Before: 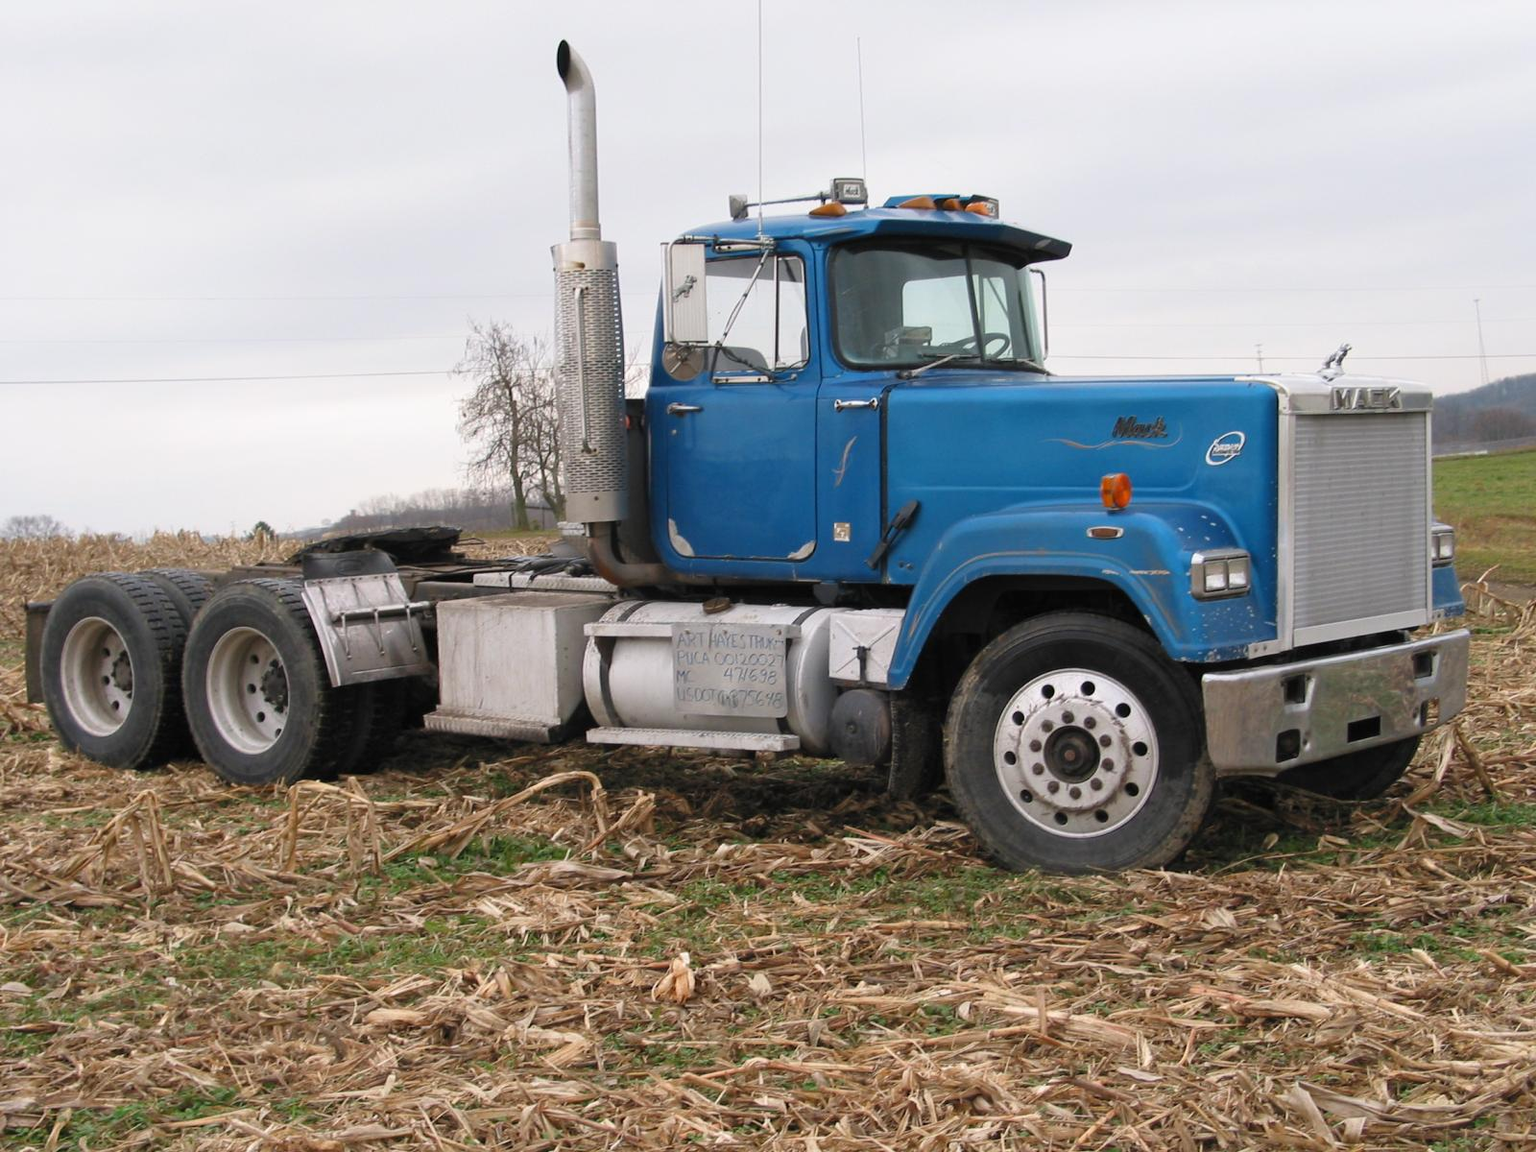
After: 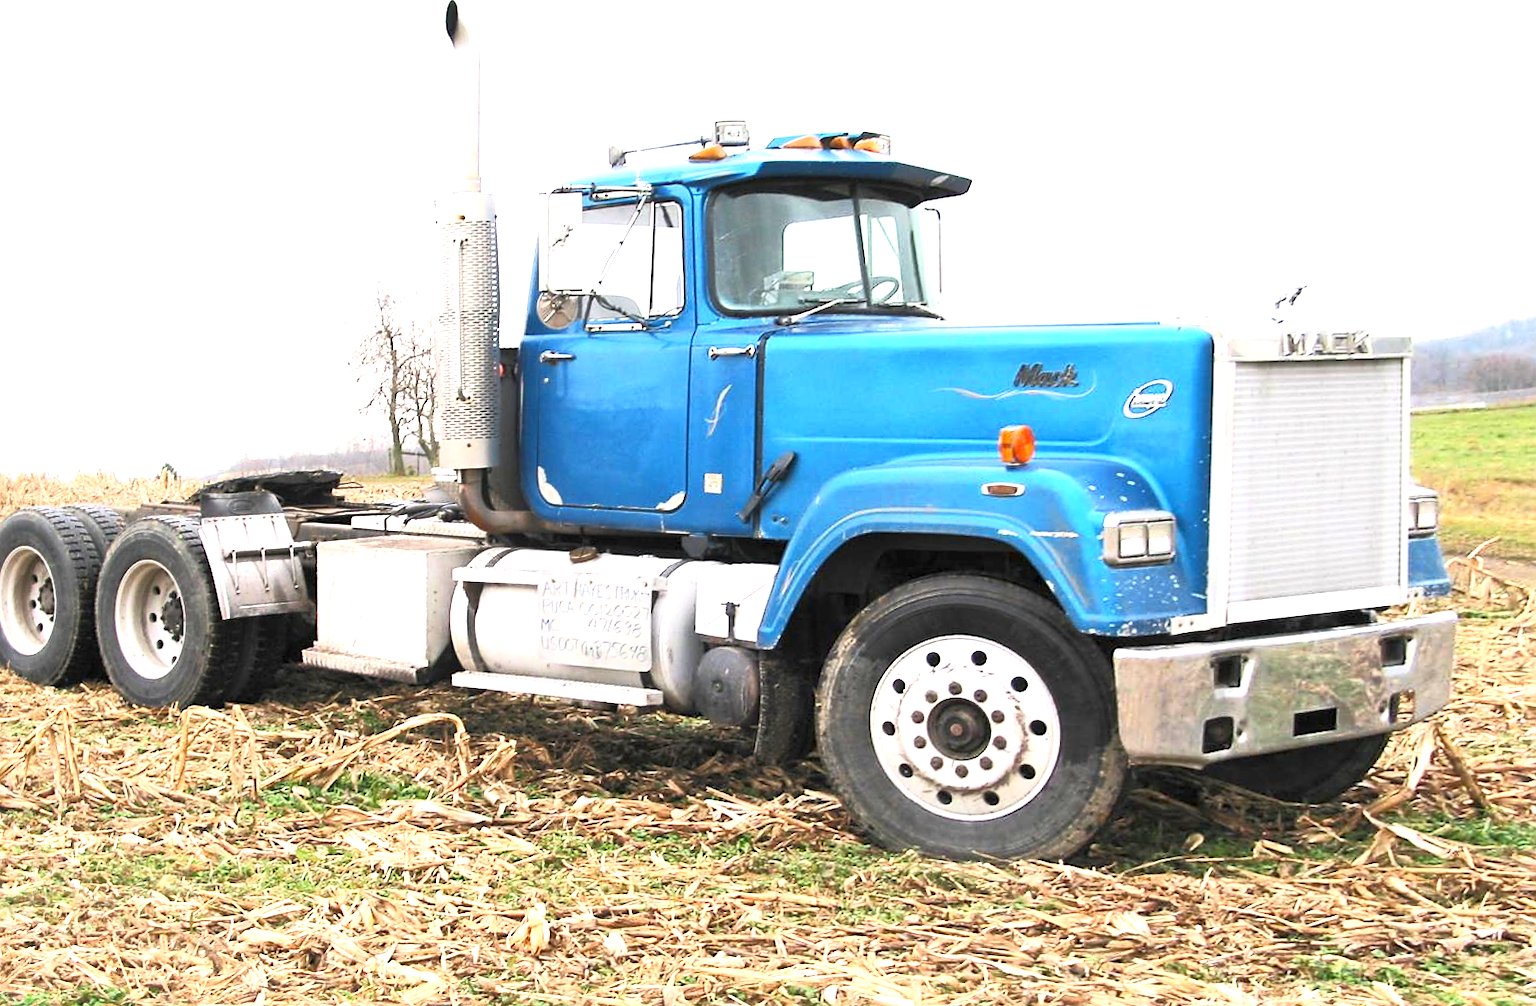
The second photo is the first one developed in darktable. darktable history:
rotate and perspective: rotation 1.69°, lens shift (vertical) -0.023, lens shift (horizontal) -0.291, crop left 0.025, crop right 0.988, crop top 0.092, crop bottom 0.842
sharpen: radius 1.864, amount 0.398, threshold 1.271
crop: left 1.743%, right 0.268%, bottom 2.011%
exposure: black level correction 0.001, exposure 1.719 EV, compensate exposure bias true, compensate highlight preservation false
base curve: curves: ch0 [(0, 0) (0.257, 0.25) (0.482, 0.586) (0.757, 0.871) (1, 1)]
